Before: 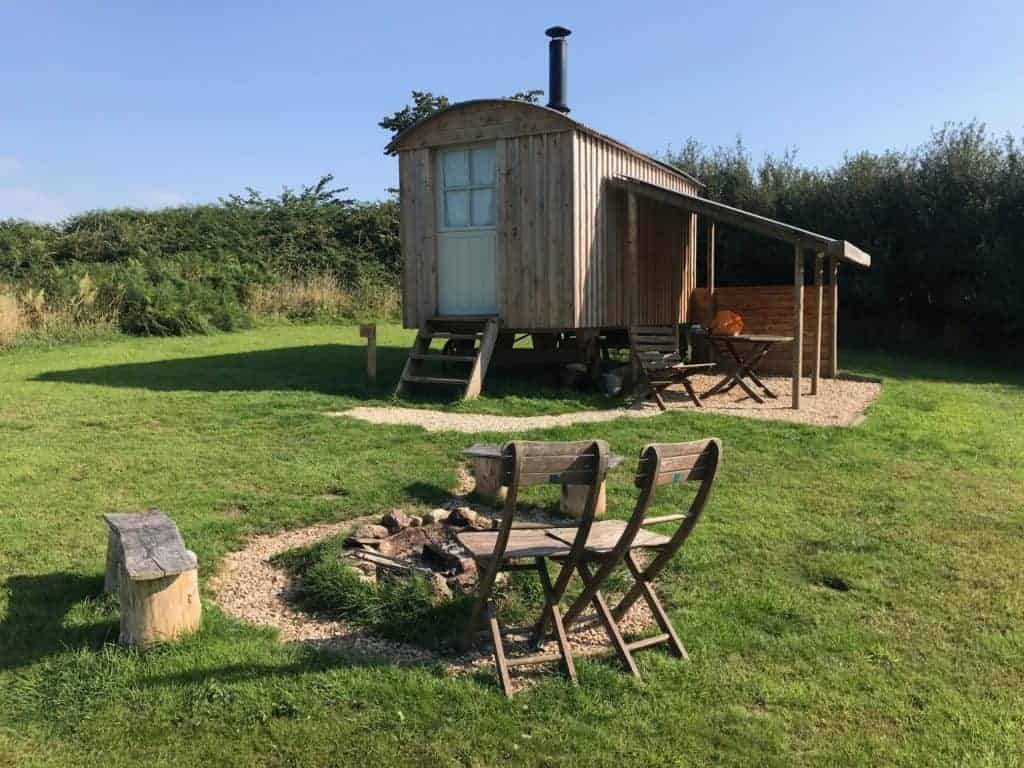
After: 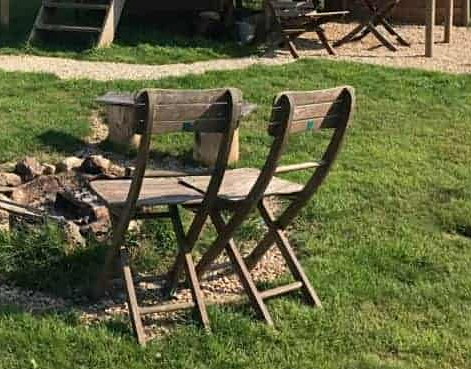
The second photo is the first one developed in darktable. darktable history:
crop: left 35.841%, top 45.909%, right 18.07%, bottom 5.981%
sharpen: amount 0.21
